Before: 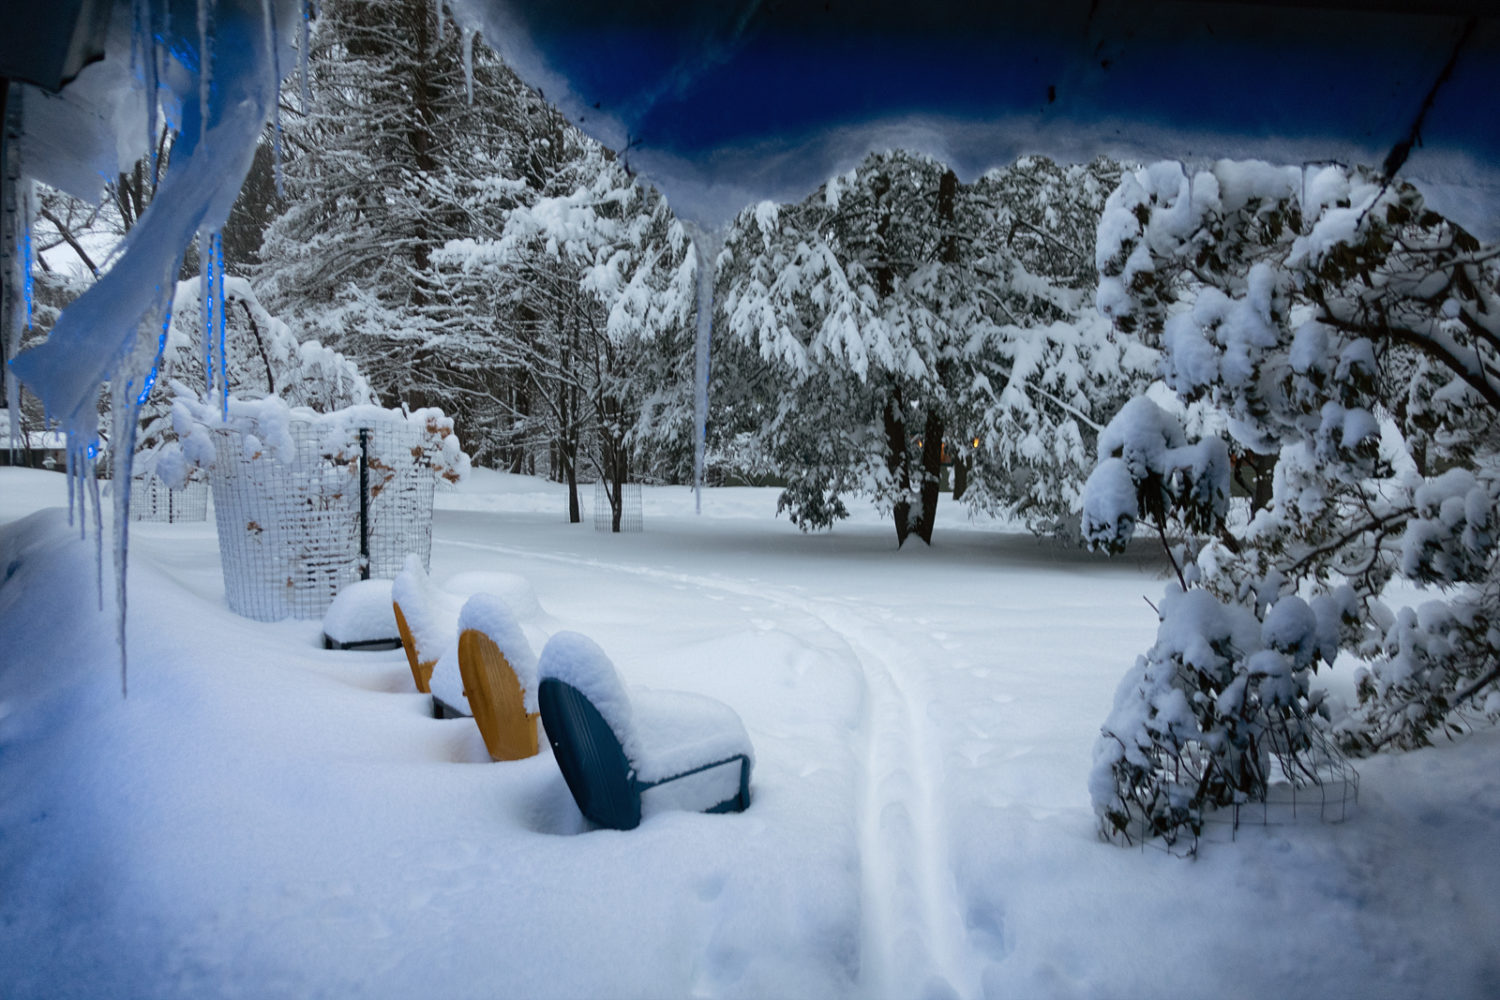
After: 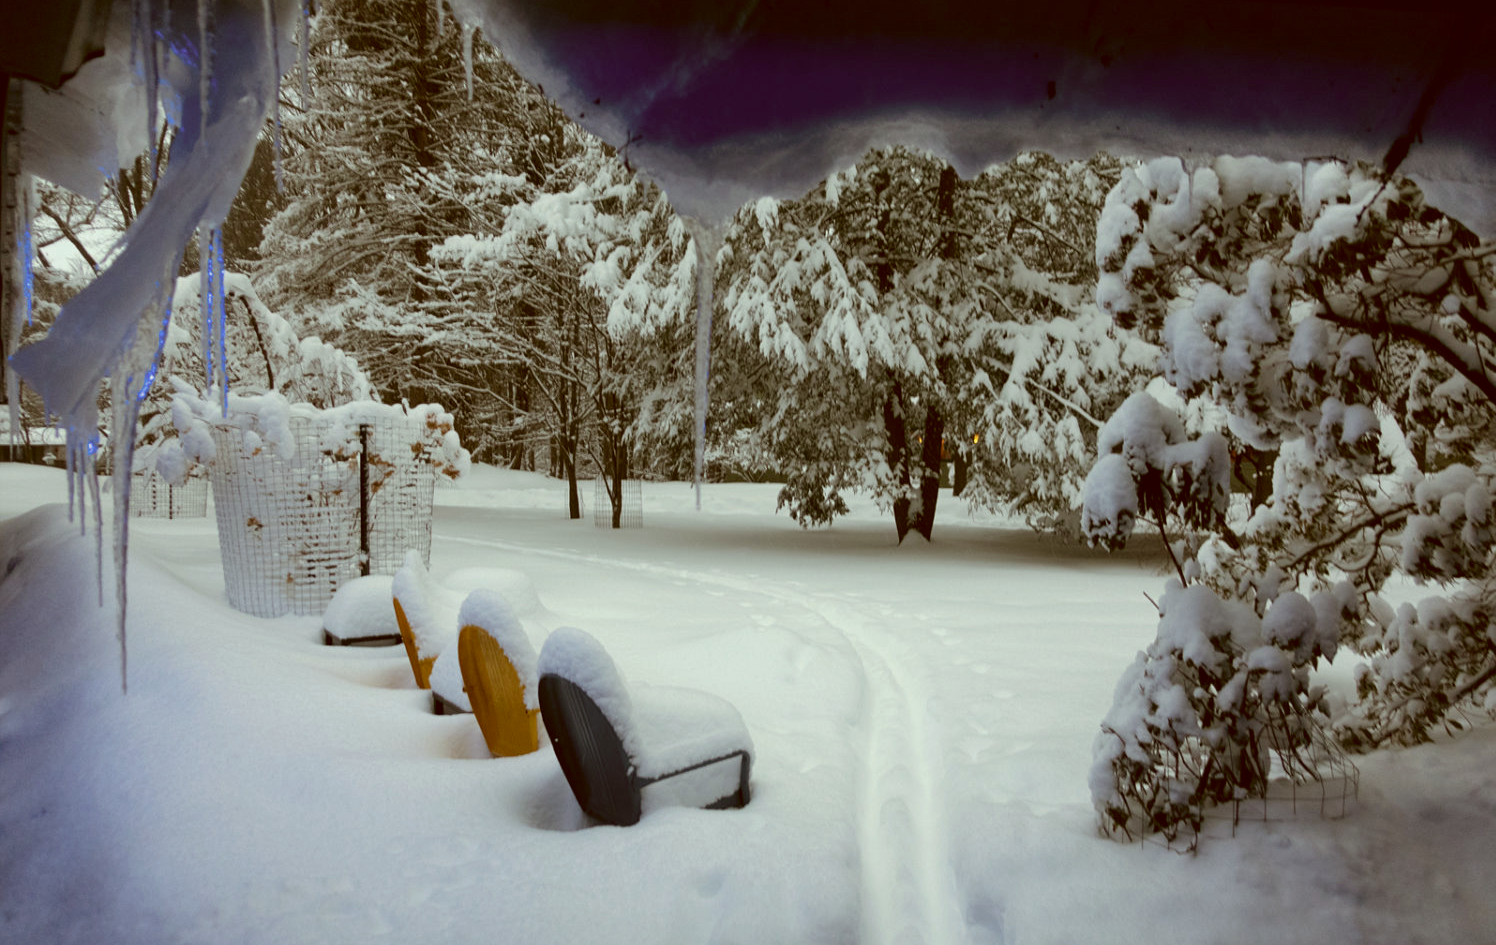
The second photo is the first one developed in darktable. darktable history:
crop: top 0.448%, right 0.264%, bottom 5.045%
color correction: highlights a* -5.3, highlights b* 9.8, shadows a* 9.8, shadows b* 24.26
